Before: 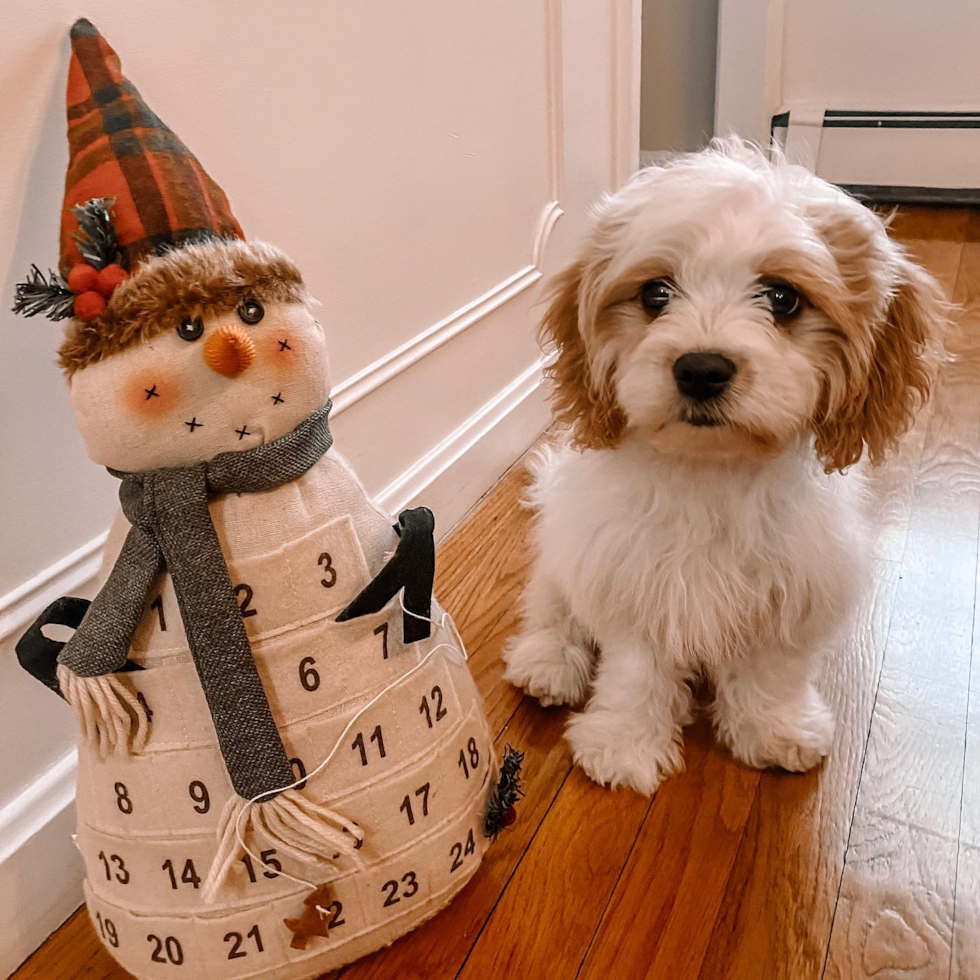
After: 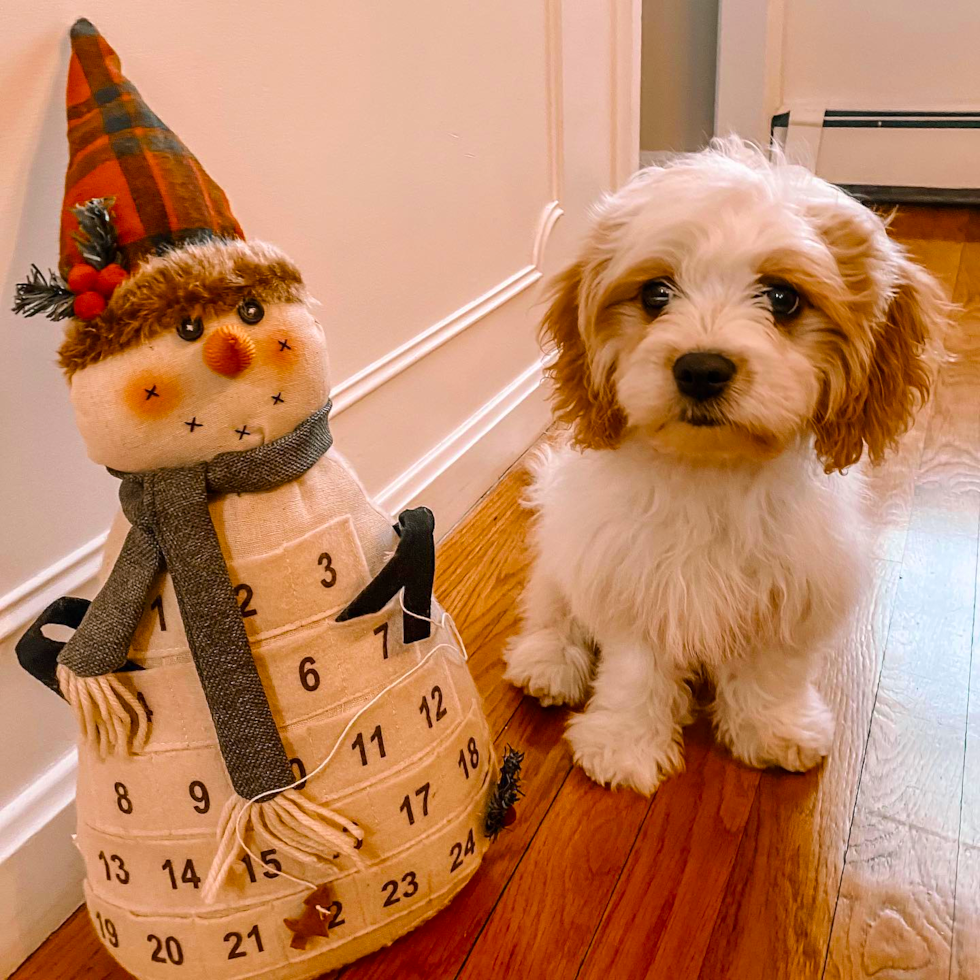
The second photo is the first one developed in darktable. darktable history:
velvia: strength 51.56%, mid-tones bias 0.503
tone equalizer: on, module defaults
